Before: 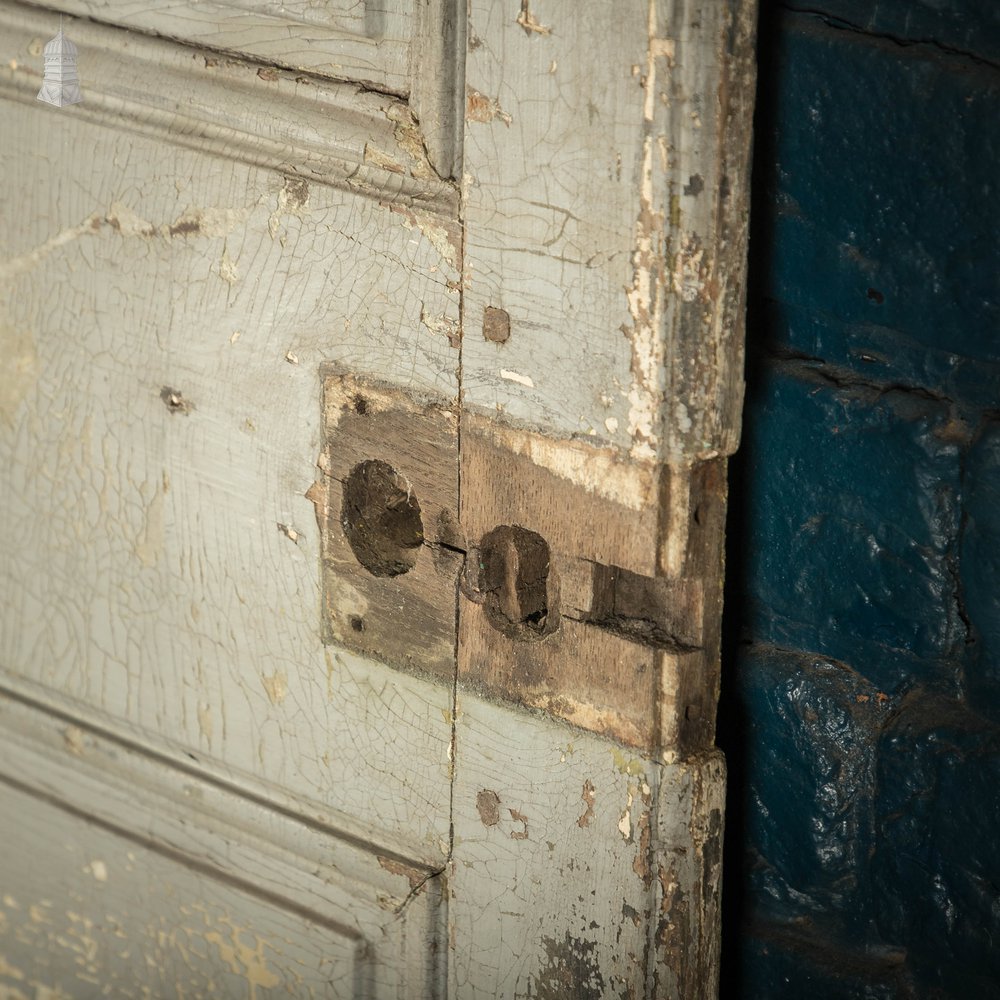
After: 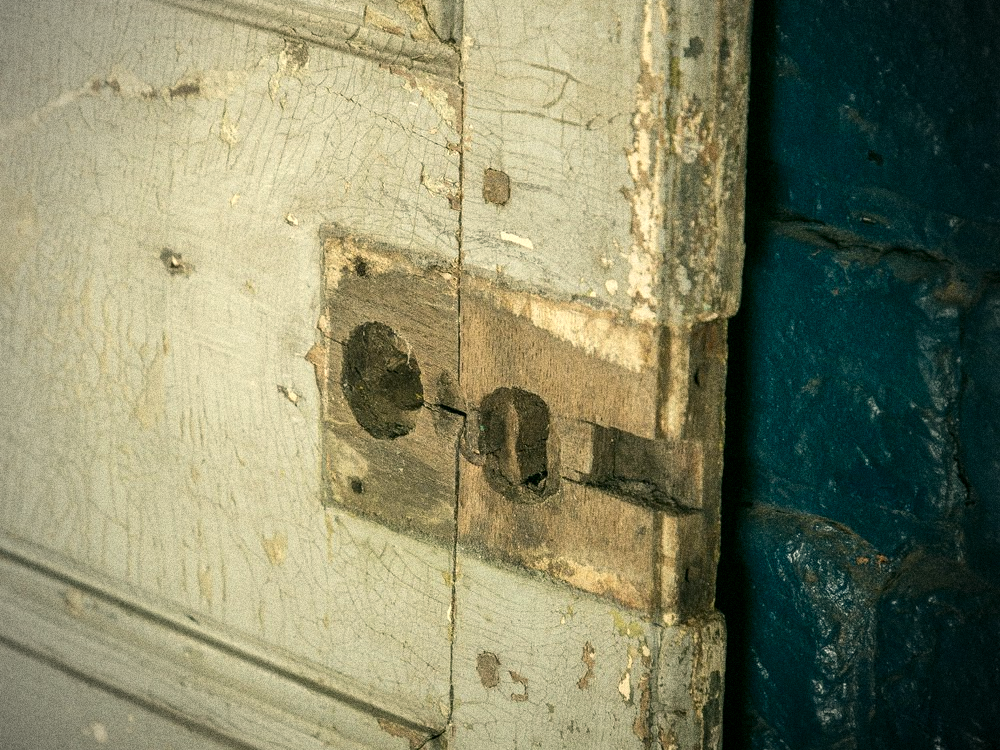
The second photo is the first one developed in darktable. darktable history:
local contrast: highlights 61%, shadows 106%, detail 107%, midtone range 0.529
crop: top 13.819%, bottom 11.169%
color correction: highlights a* -0.482, highlights b* 9.48, shadows a* -9.48, shadows b* 0.803
white balance: red 1.009, blue 0.985
grain: coarseness 14.49 ISO, strength 48.04%, mid-tones bias 35%
vignetting: fall-off start 79.88%
exposure: exposure 0.178 EV, compensate exposure bias true, compensate highlight preservation false
